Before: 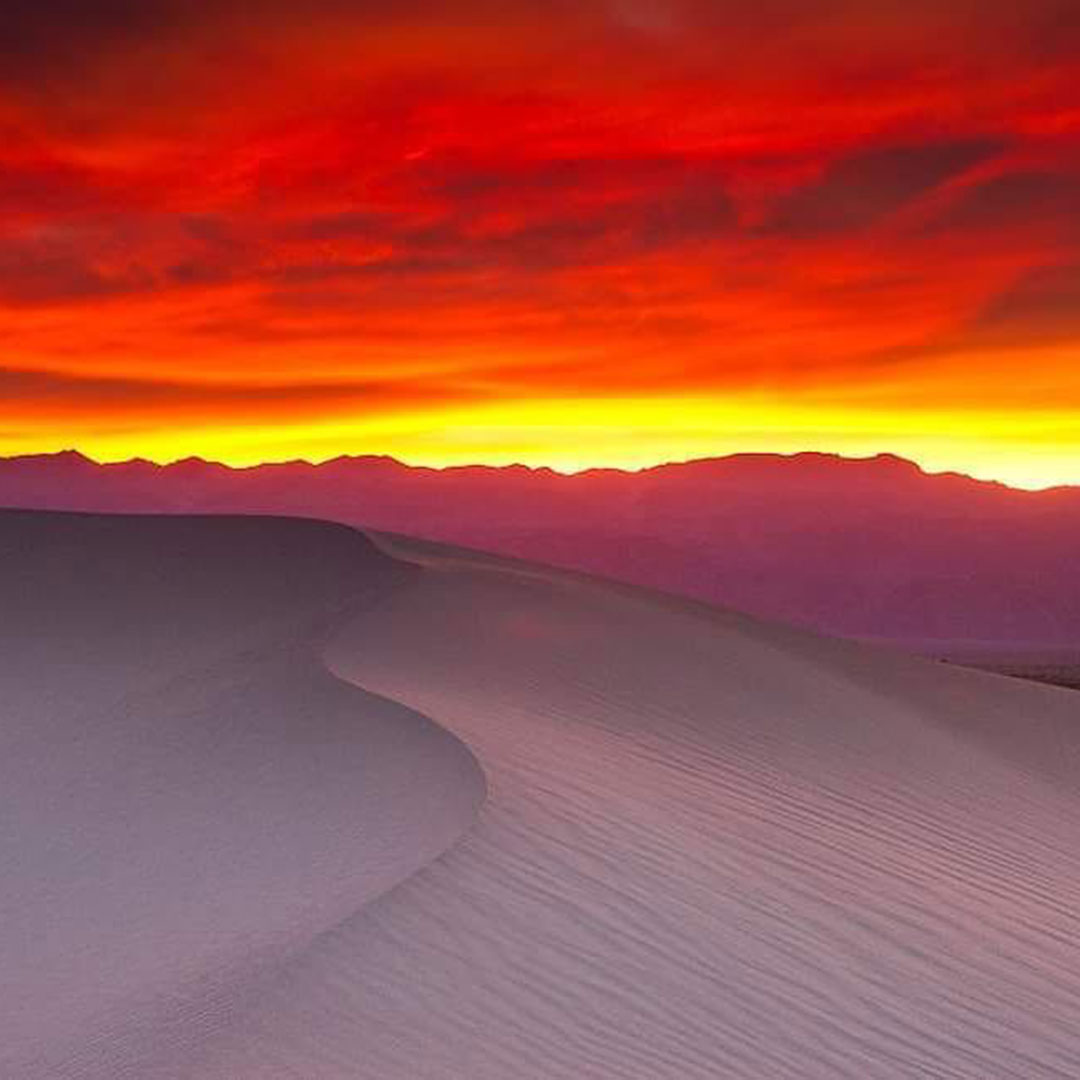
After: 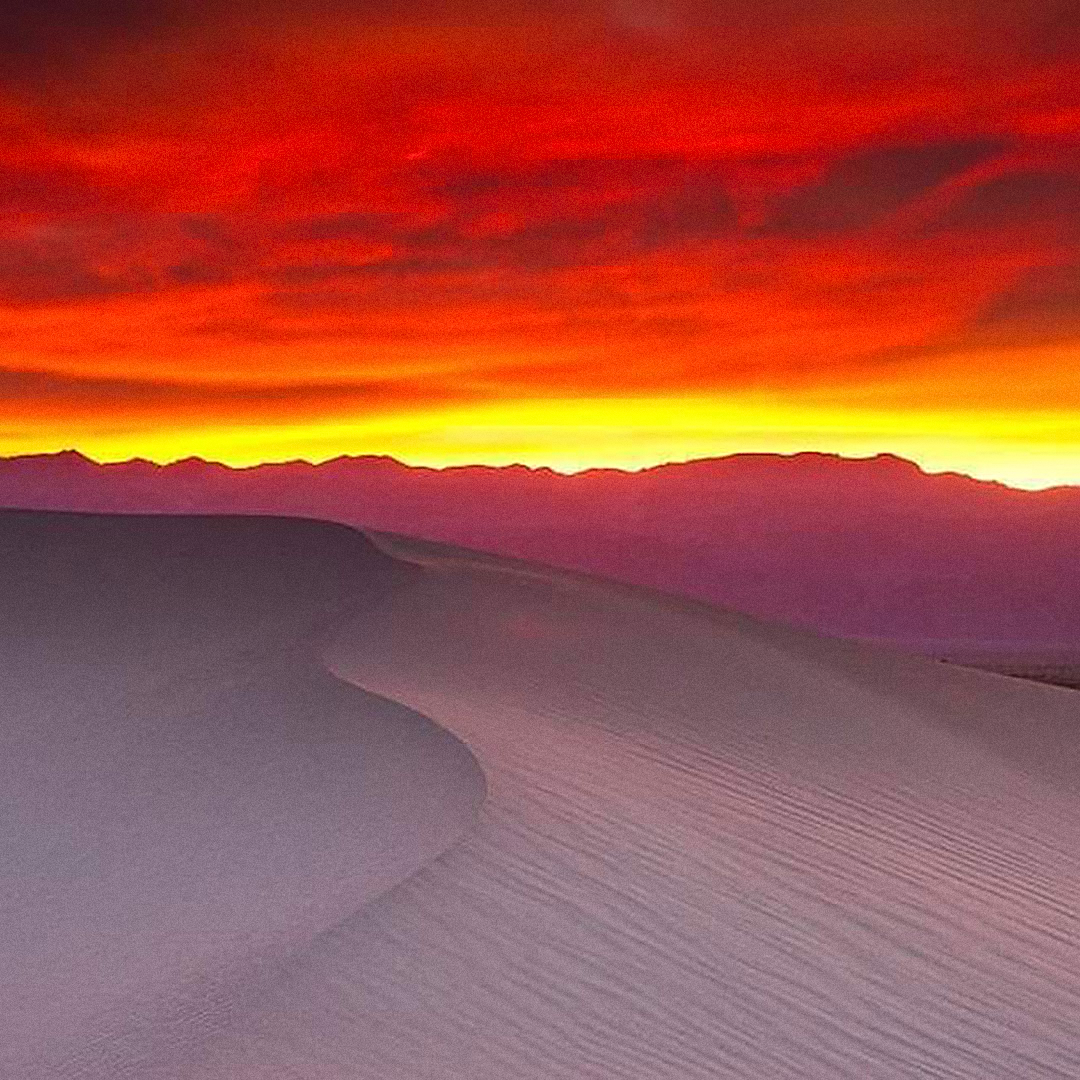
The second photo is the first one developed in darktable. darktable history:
grain: on, module defaults
sharpen: on, module defaults
shadows and highlights: radius 331.84, shadows 53.55, highlights -100, compress 94.63%, highlights color adjustment 73.23%, soften with gaussian
